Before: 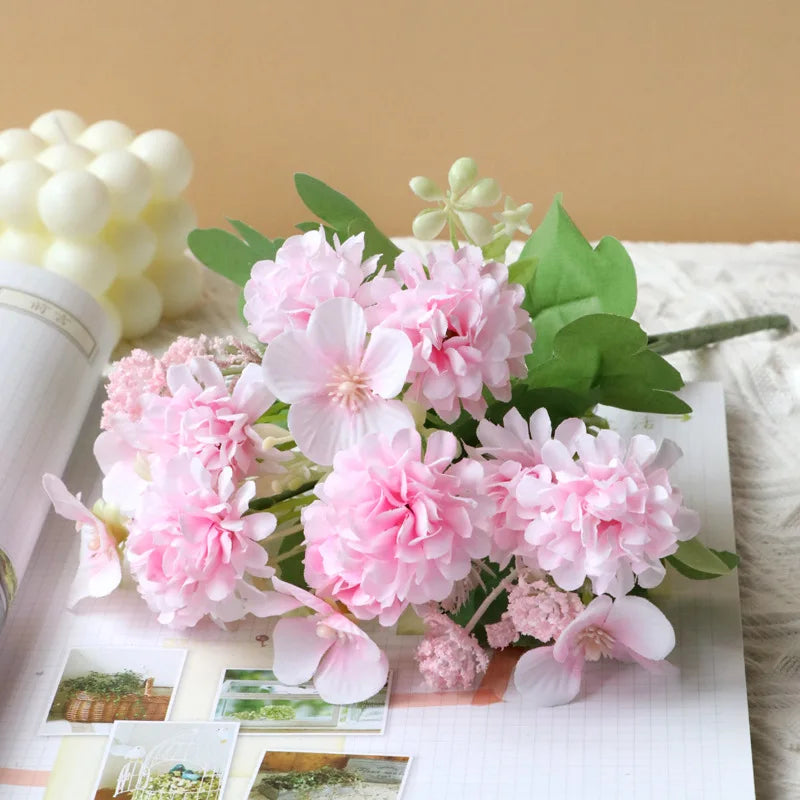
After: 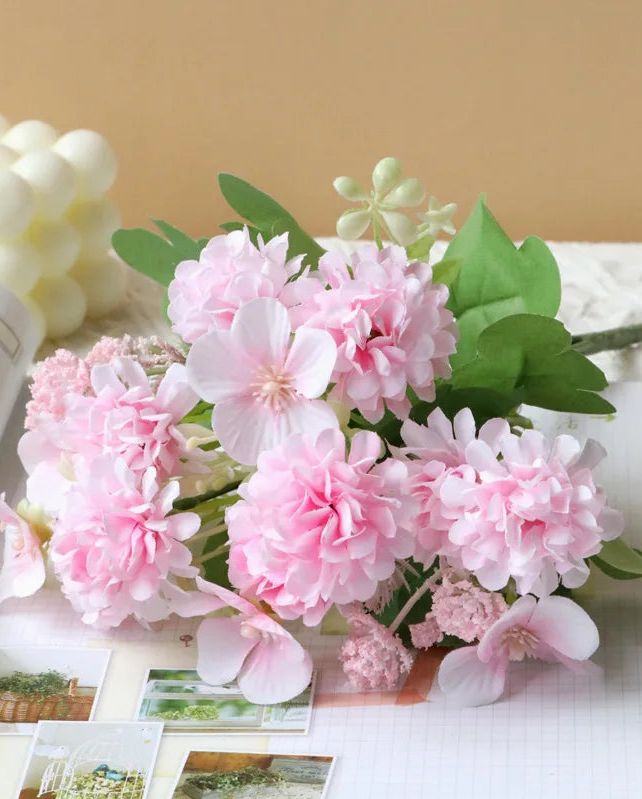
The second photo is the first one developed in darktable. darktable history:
crop and rotate: left 9.523%, right 10.187%
exposure: exposure -0.044 EV, compensate exposure bias true, compensate highlight preservation false
